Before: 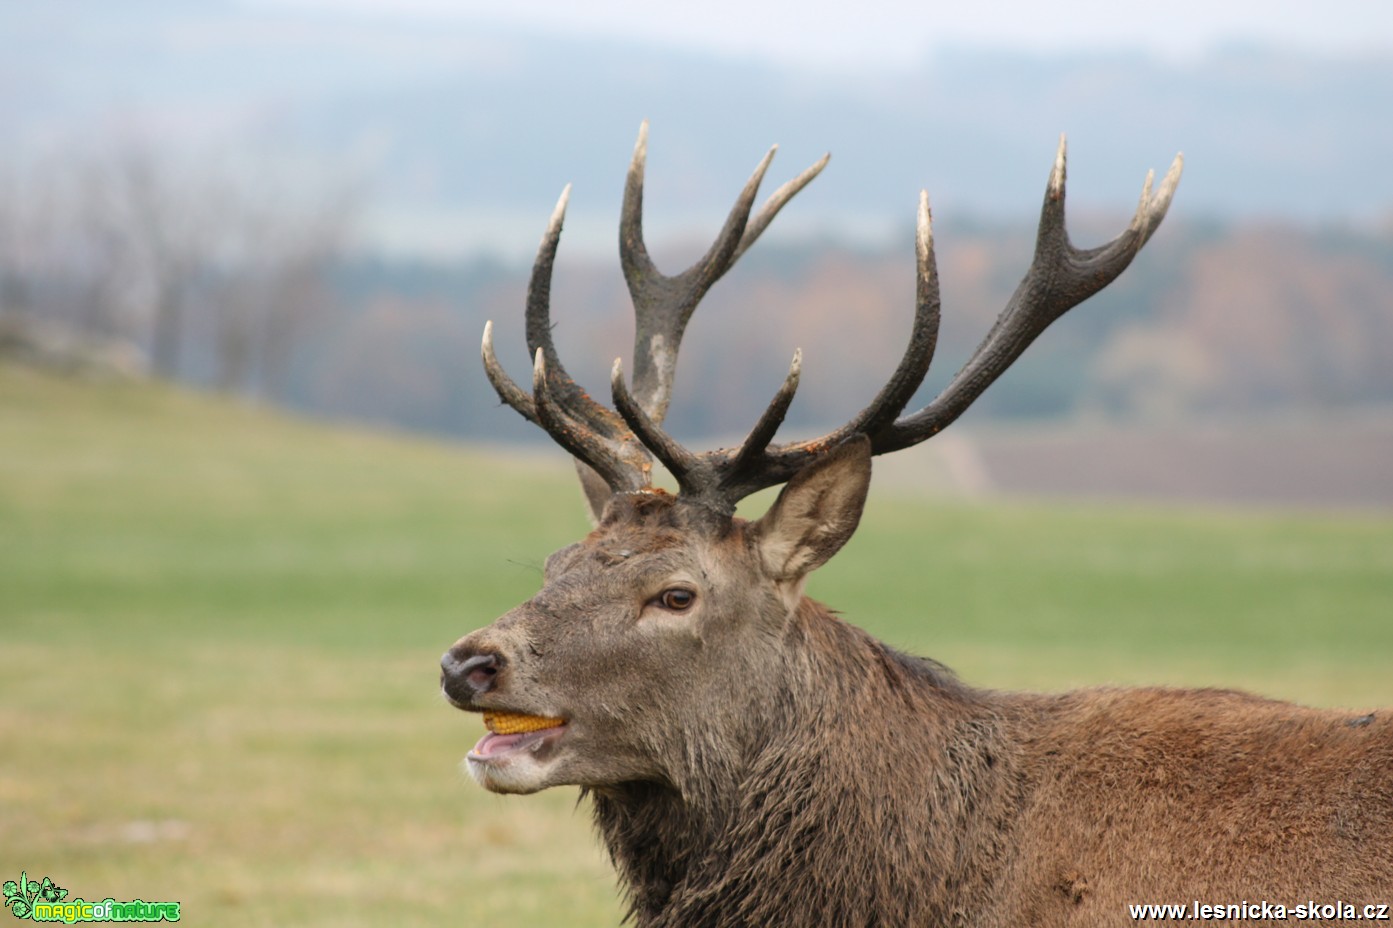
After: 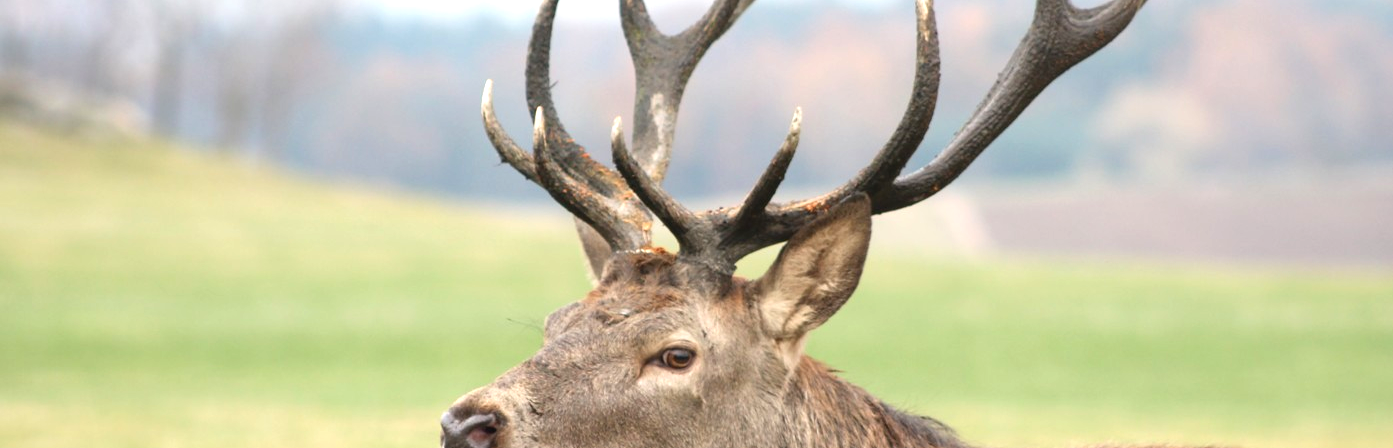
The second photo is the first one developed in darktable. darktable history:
exposure: black level correction 0, exposure 0.895 EV, compensate highlight preservation false
crop and rotate: top 26.024%, bottom 25.607%
